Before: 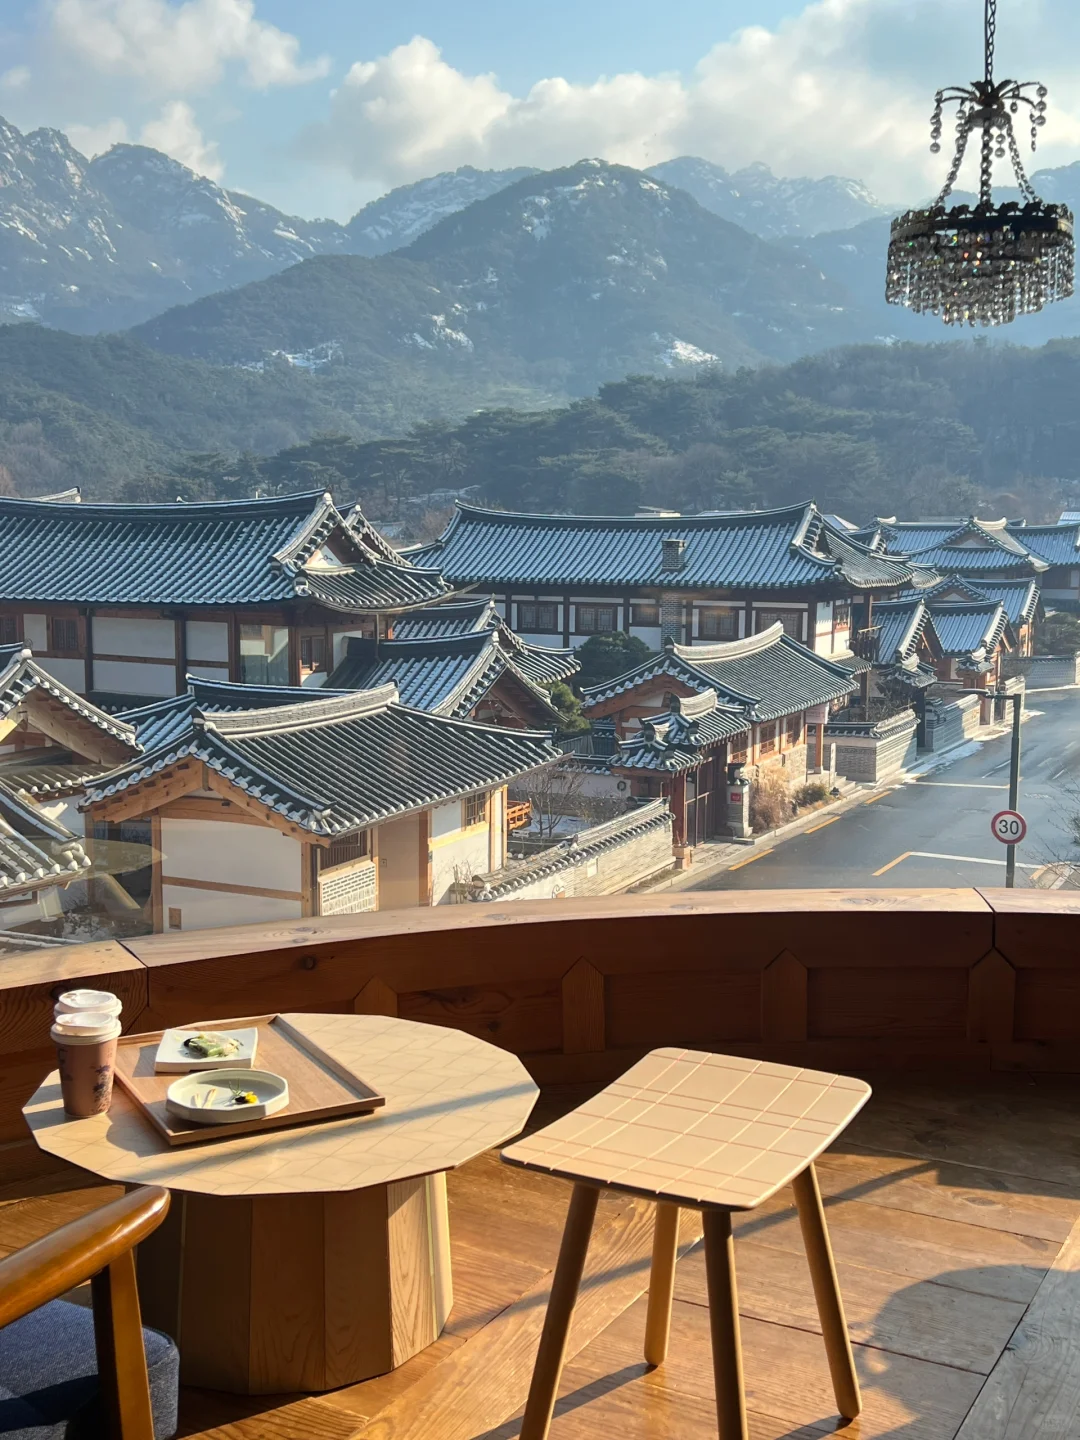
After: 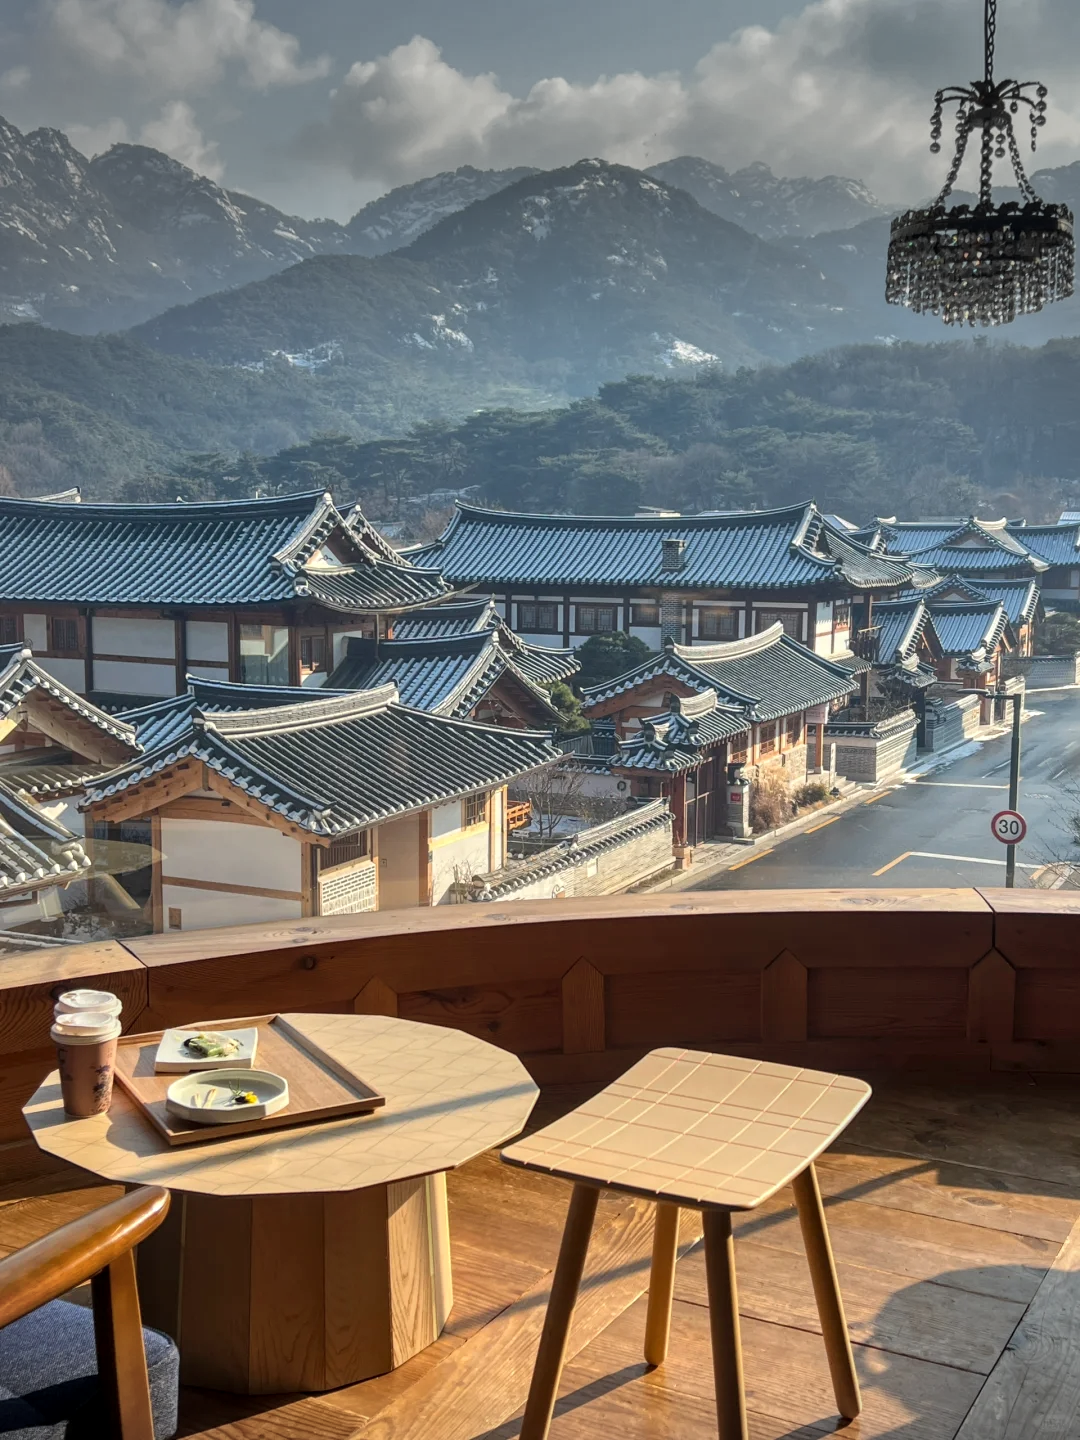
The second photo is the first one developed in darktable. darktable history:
local contrast: on, module defaults
vignetting: fall-off start 100.01%, center (-0.03, 0.236), width/height ratio 1.324
shadows and highlights: highlights color adjustment 45.87%, soften with gaussian
